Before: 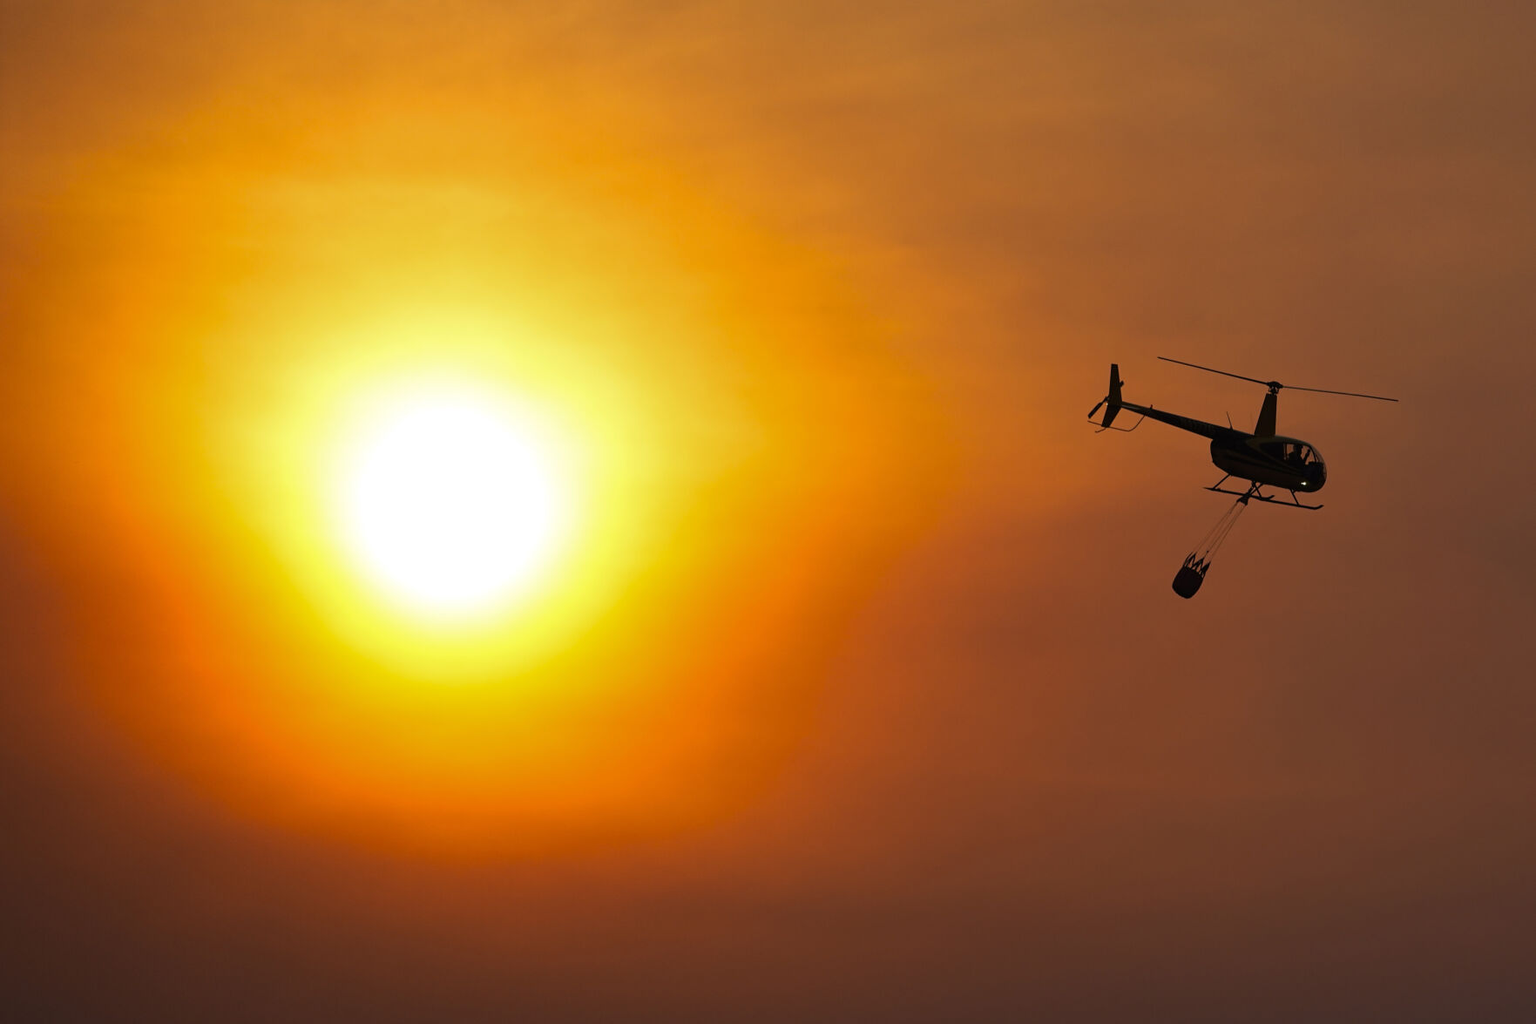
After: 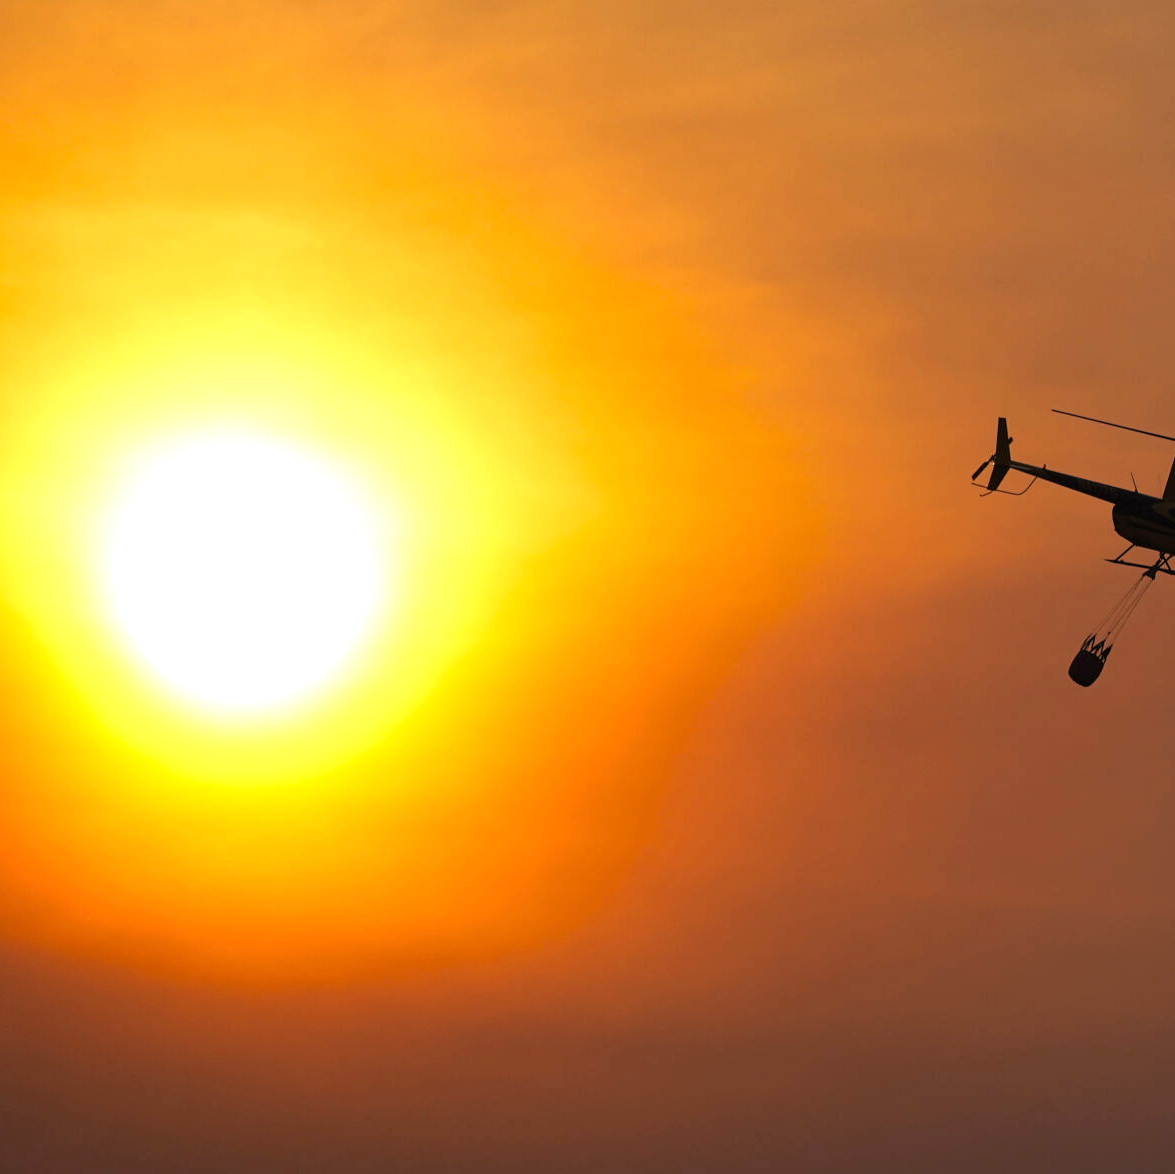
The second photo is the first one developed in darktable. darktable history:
exposure: exposure 0.515 EV, compensate highlight preservation false
crop and rotate: left 15.754%, right 17.579%
